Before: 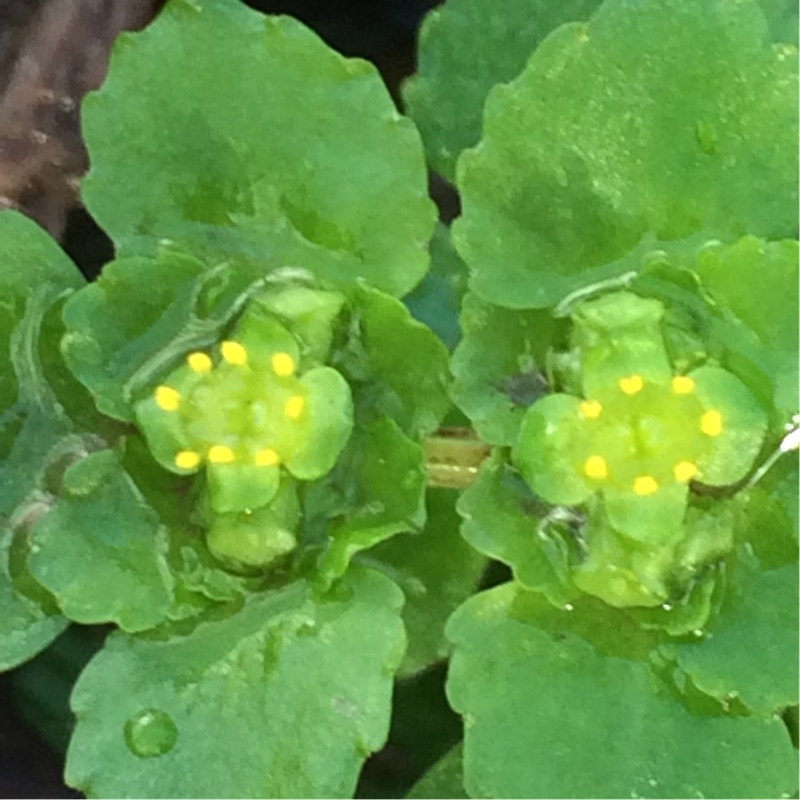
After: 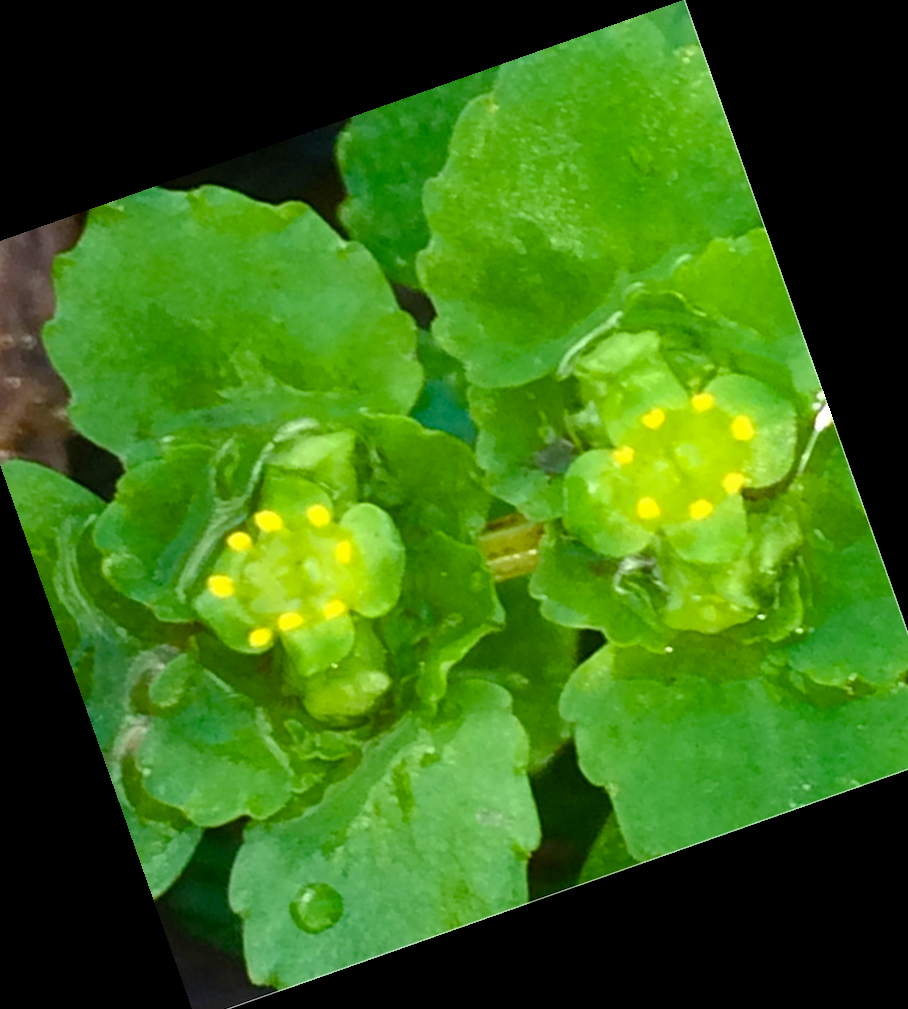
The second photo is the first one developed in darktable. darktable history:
crop and rotate: angle 19.43°, left 6.812%, right 4.125%, bottom 1.087%
color balance rgb: perceptual saturation grading › global saturation 35%, perceptual saturation grading › highlights -25%, perceptual saturation grading › shadows 50%
